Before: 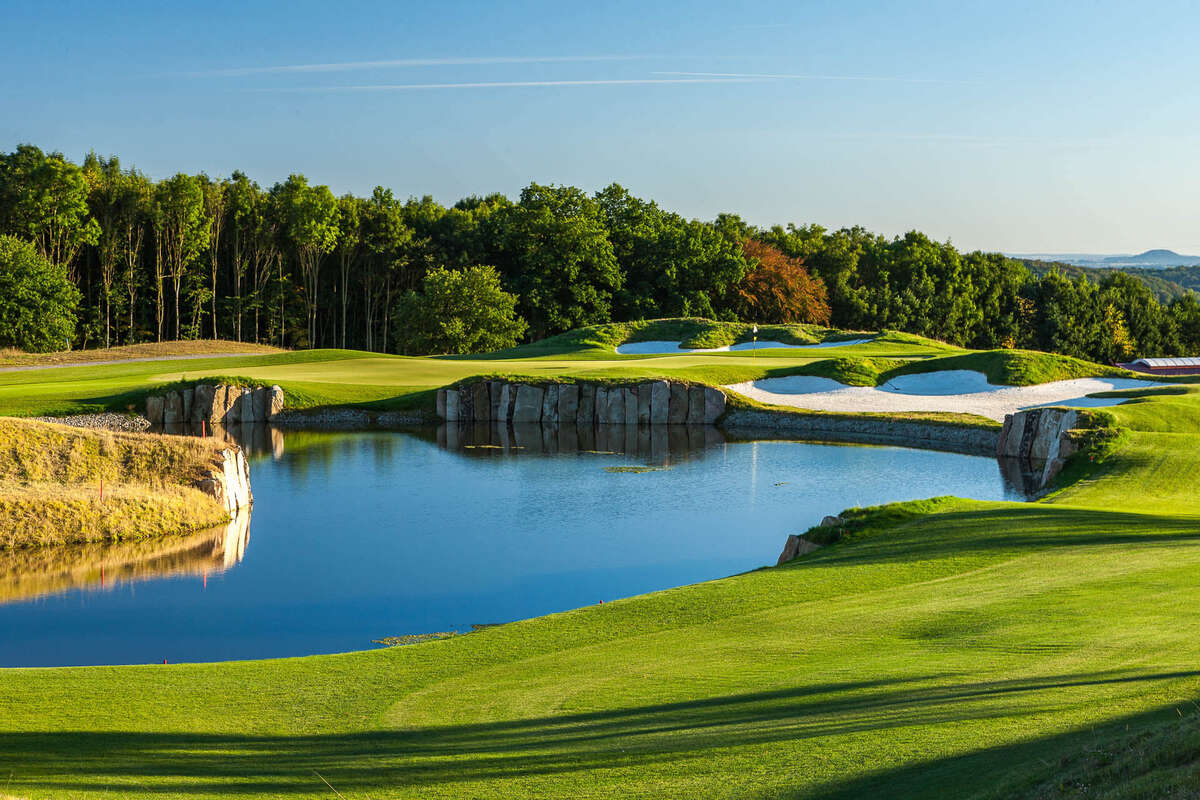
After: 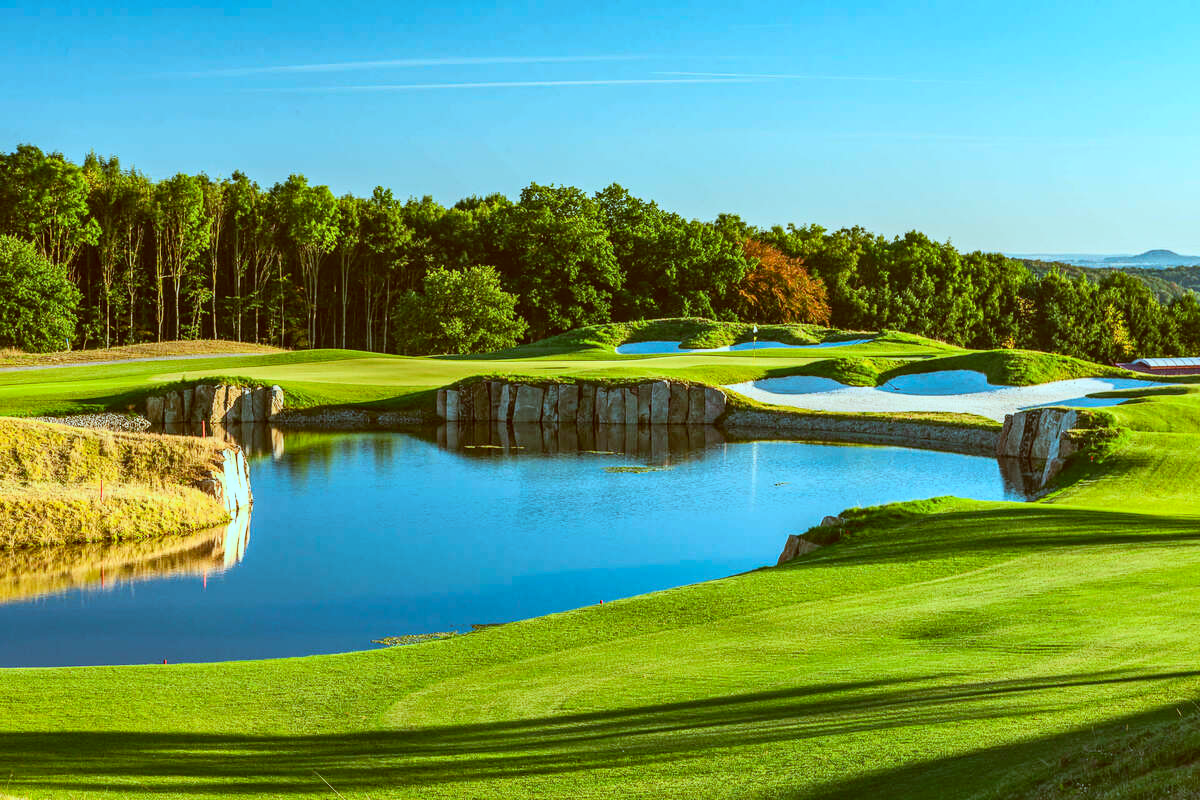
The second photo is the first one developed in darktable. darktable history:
contrast brightness saturation: contrast 0.2, brightness 0.16, saturation 0.22
local contrast: detail 110%
shadows and highlights: soften with gaussian
color correction: highlights a* -14.62, highlights b* -16.22, shadows a* 10.12, shadows b* 29.4
